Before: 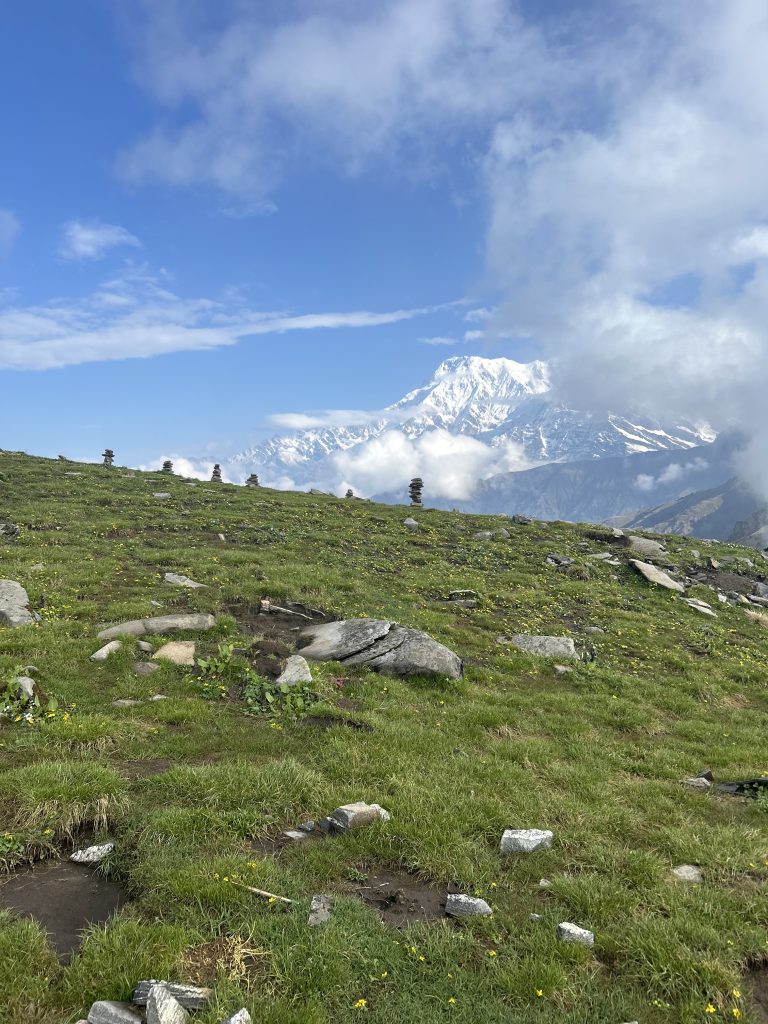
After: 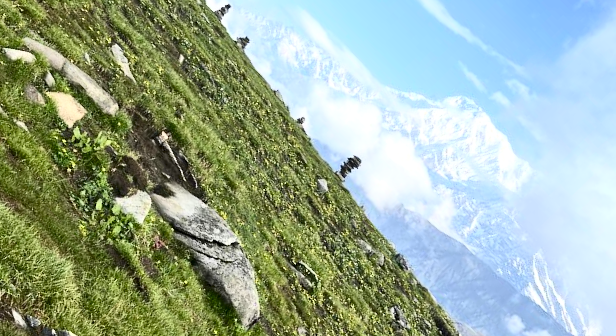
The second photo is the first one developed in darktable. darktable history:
crop and rotate: angle -45.89°, top 16.272%, right 0.84%, bottom 11.693%
exposure: black level correction 0.001, exposure 0.193 EV, compensate exposure bias true, compensate highlight preservation false
contrast brightness saturation: contrast 0.411, brightness 0.106, saturation 0.214
